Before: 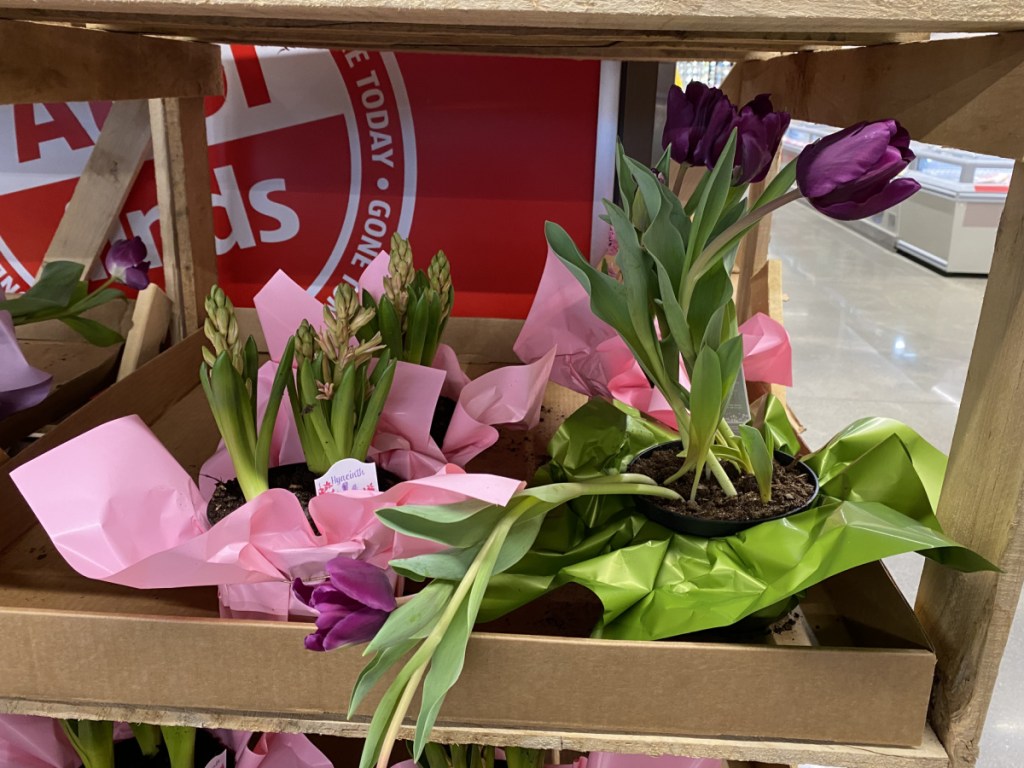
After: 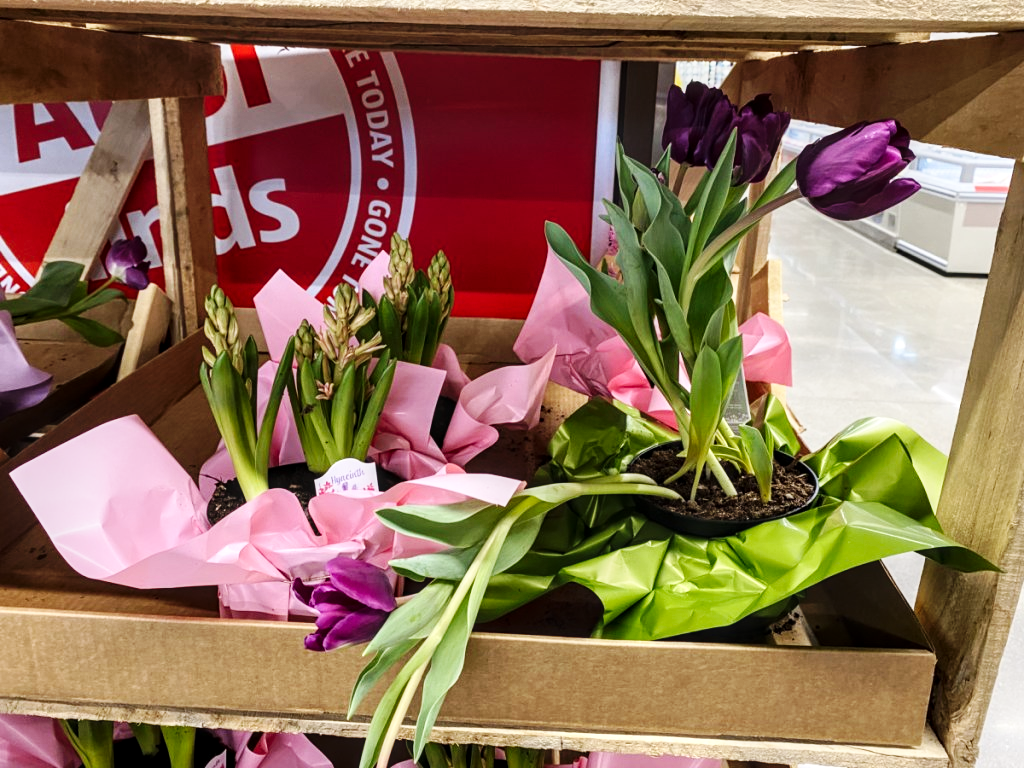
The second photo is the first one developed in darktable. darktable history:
shadows and highlights: shadows -0.951, highlights 39.3
local contrast: detail 130%
base curve: curves: ch0 [(0, 0) (0.032, 0.025) (0.121, 0.166) (0.206, 0.329) (0.605, 0.79) (1, 1)], preserve colors none
